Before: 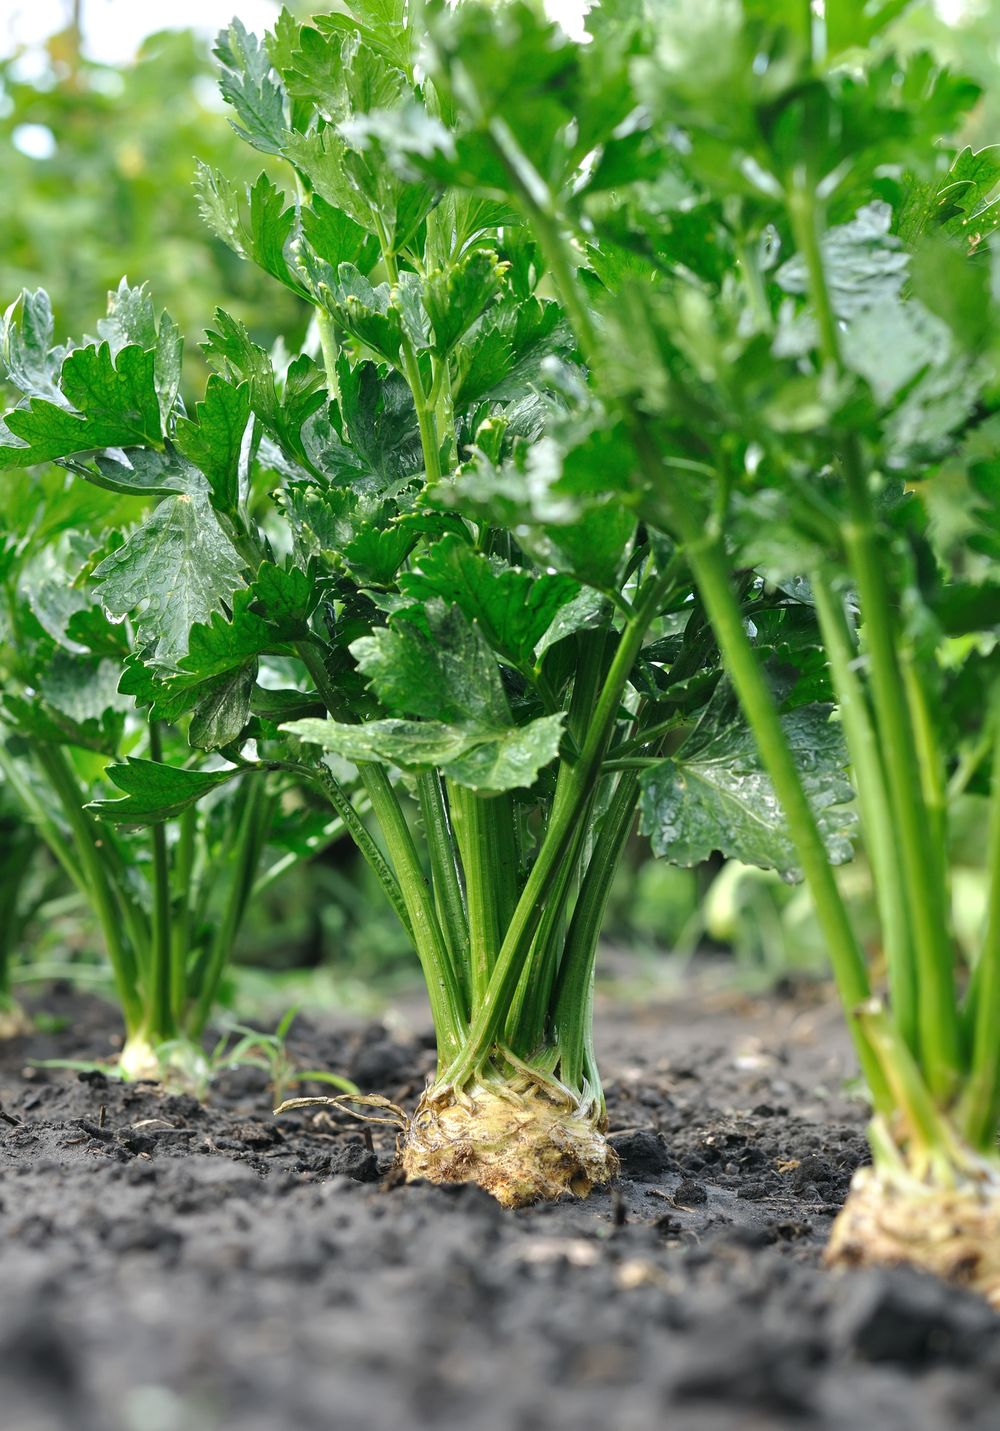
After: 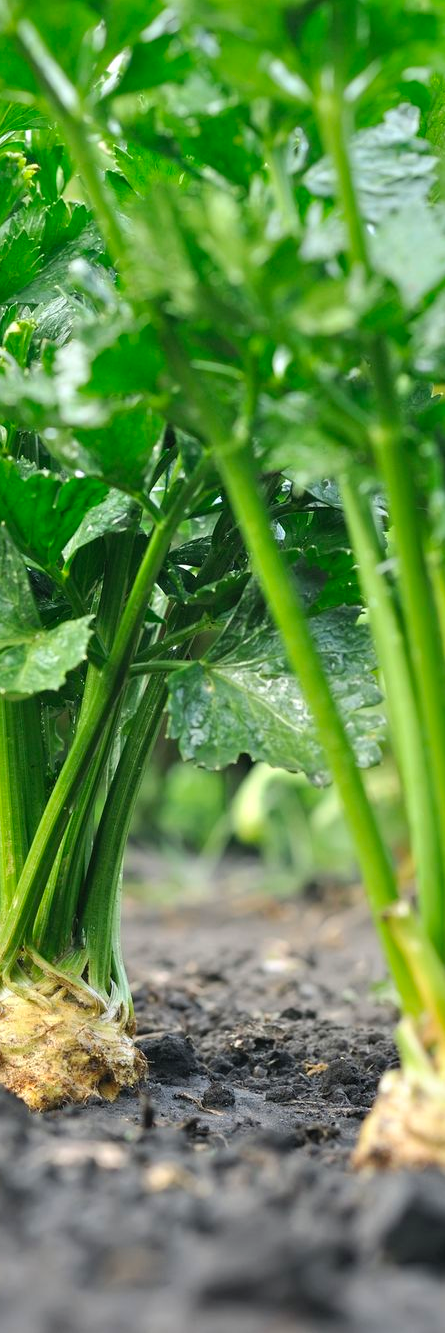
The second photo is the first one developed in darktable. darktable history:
contrast brightness saturation: contrast 0.075, brightness 0.074, saturation 0.183
crop: left 47.266%, top 6.83%, right 7.893%
